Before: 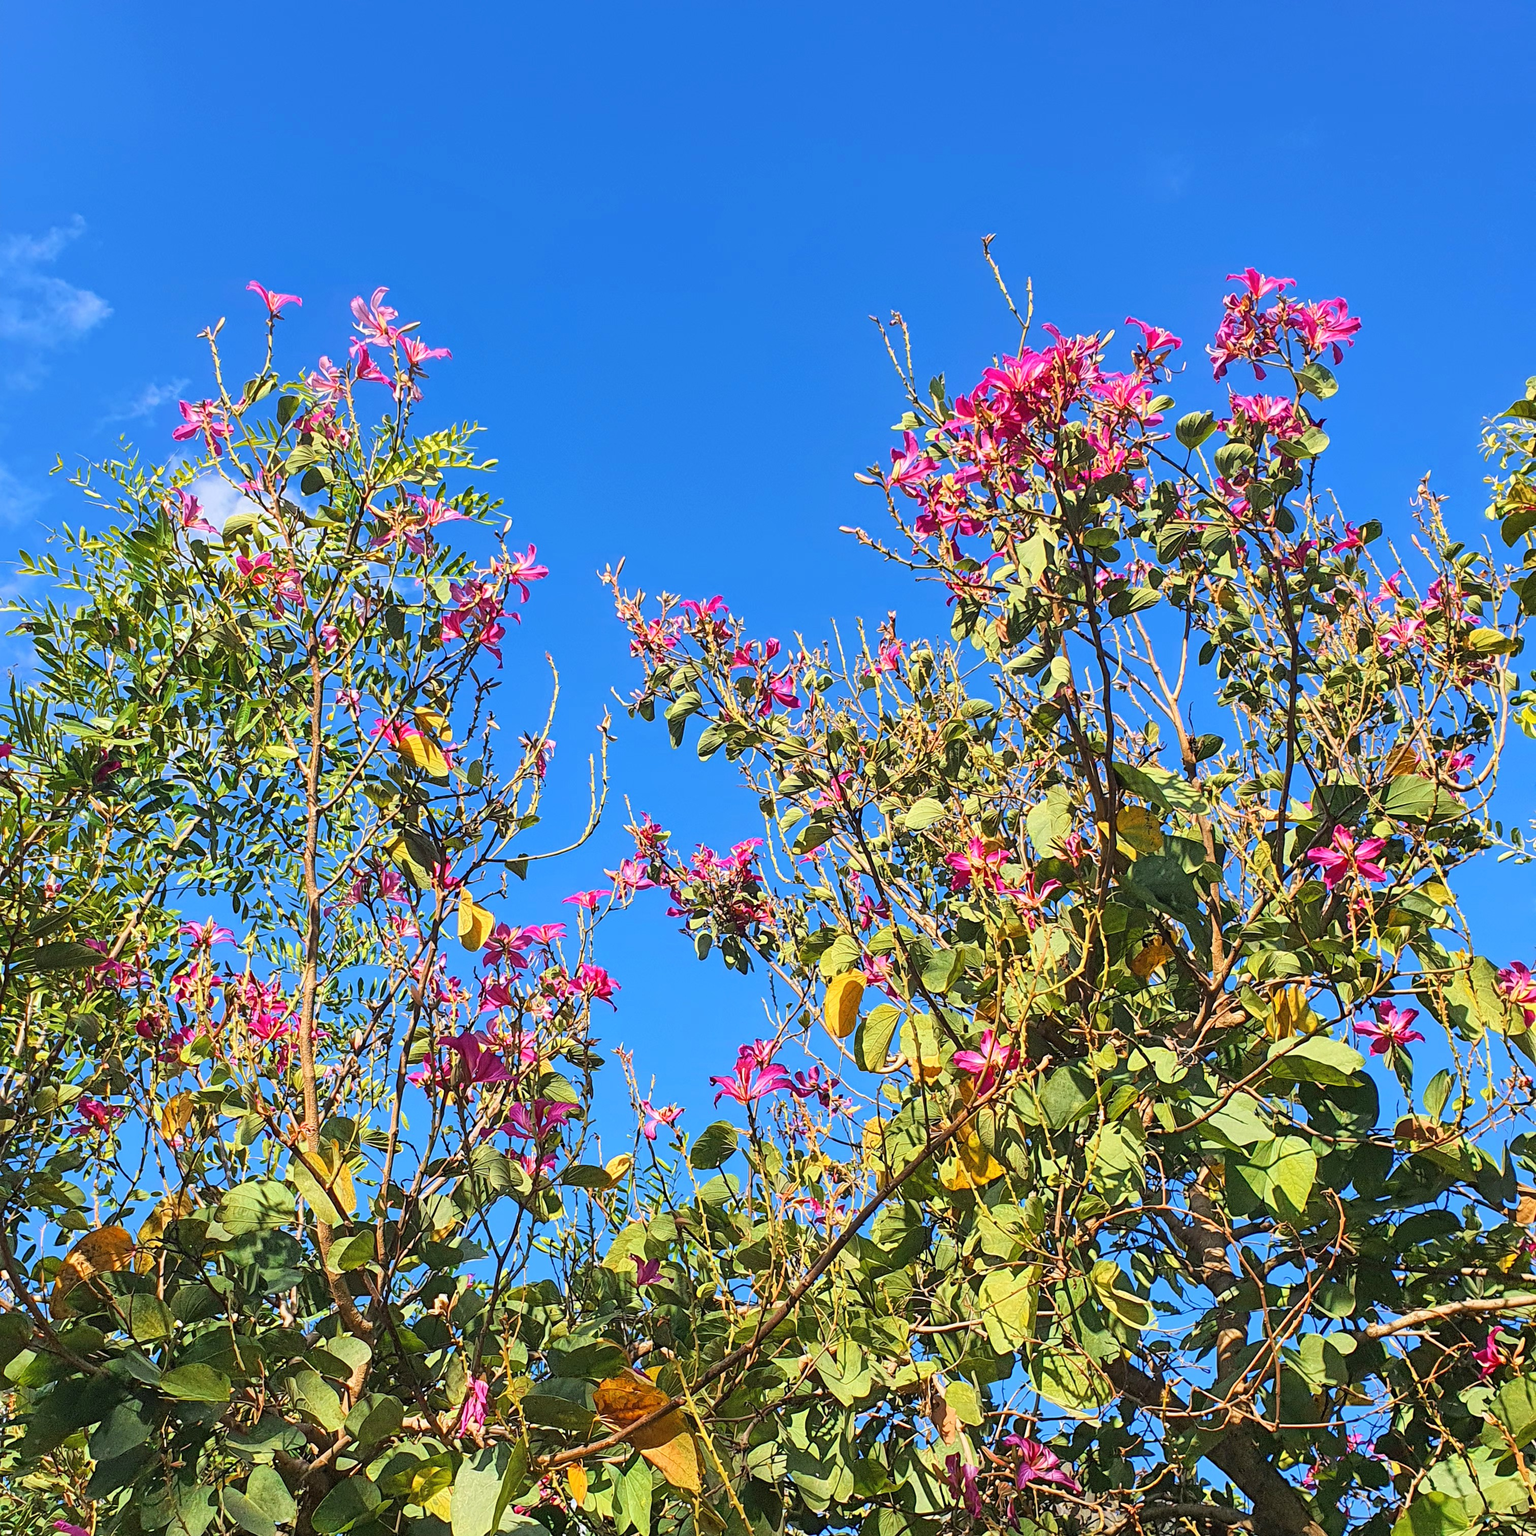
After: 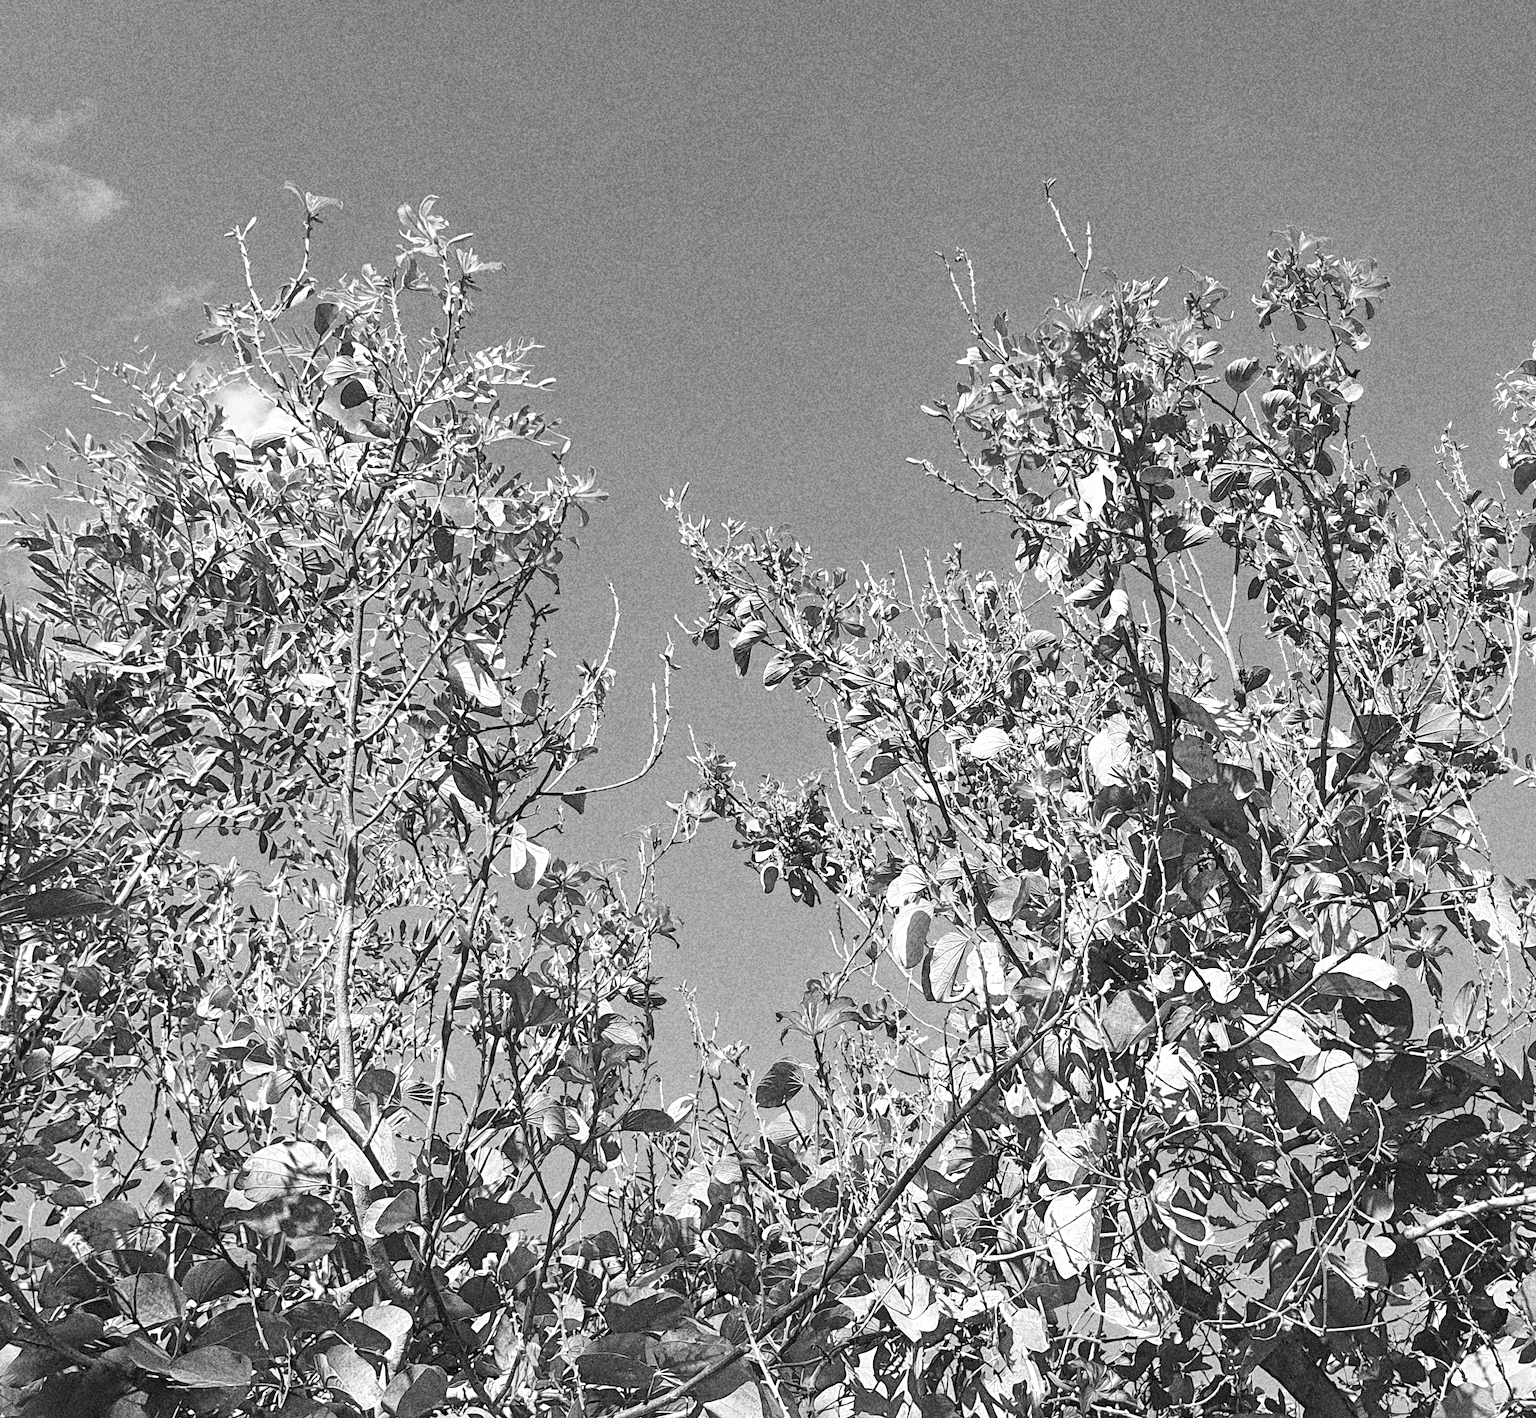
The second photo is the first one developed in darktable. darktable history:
grain: coarseness 10.62 ISO, strength 55.56%
rotate and perspective: rotation -0.013°, lens shift (vertical) -0.027, lens shift (horizontal) 0.178, crop left 0.016, crop right 0.989, crop top 0.082, crop bottom 0.918
monochrome: a 32, b 64, size 2.3
exposure: black level correction 0.001, exposure 0.5 EV, compensate exposure bias true, compensate highlight preservation false
